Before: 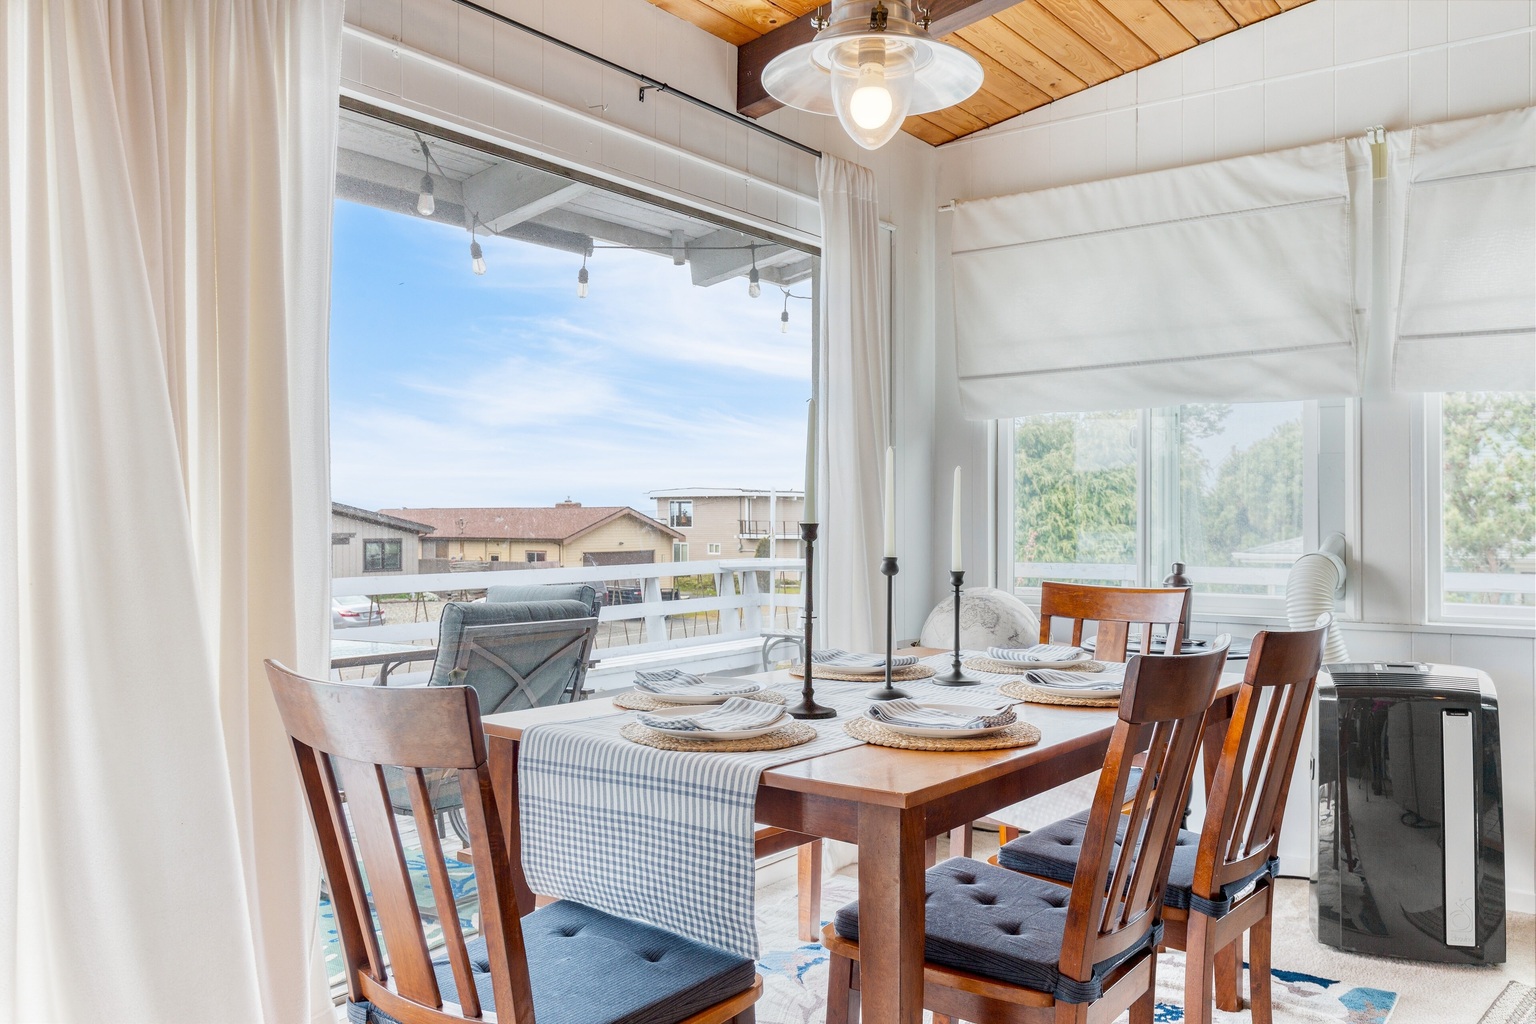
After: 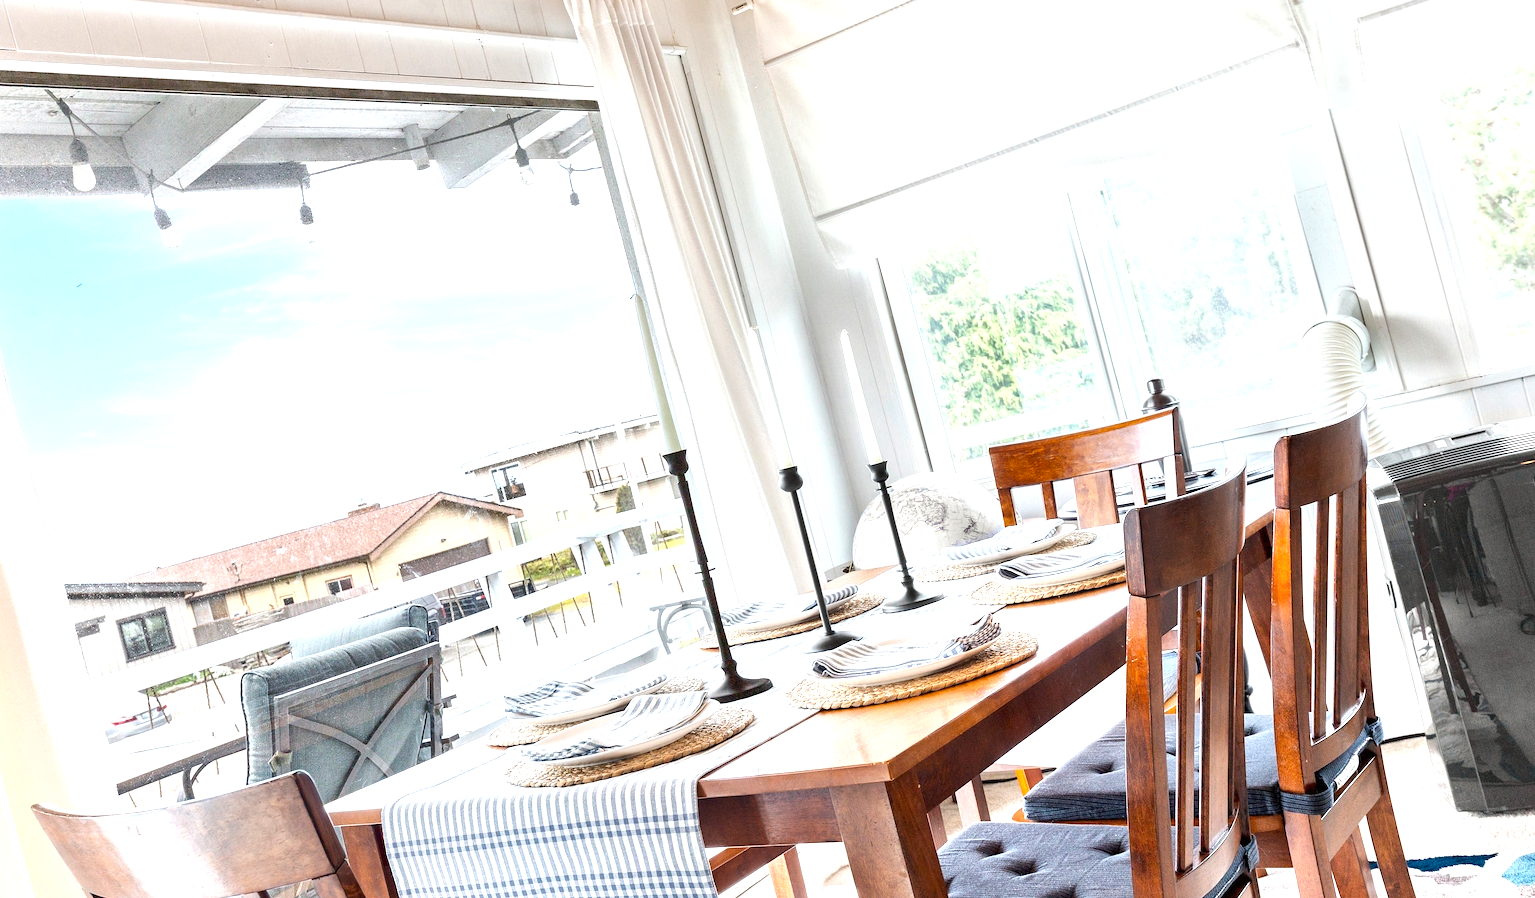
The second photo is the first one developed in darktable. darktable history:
exposure: exposure 0.6 EV, compensate highlight preservation false
shadows and highlights: shadows 52.34, highlights -28.23, soften with gaussian
rotate and perspective: rotation -14.8°, crop left 0.1, crop right 0.903, crop top 0.25, crop bottom 0.748
tone equalizer: -8 EV -0.417 EV, -7 EV -0.389 EV, -6 EV -0.333 EV, -5 EV -0.222 EV, -3 EV 0.222 EV, -2 EV 0.333 EV, -1 EV 0.389 EV, +0 EV 0.417 EV, edges refinement/feathering 500, mask exposure compensation -1.57 EV, preserve details no
crop: left 16.145%
